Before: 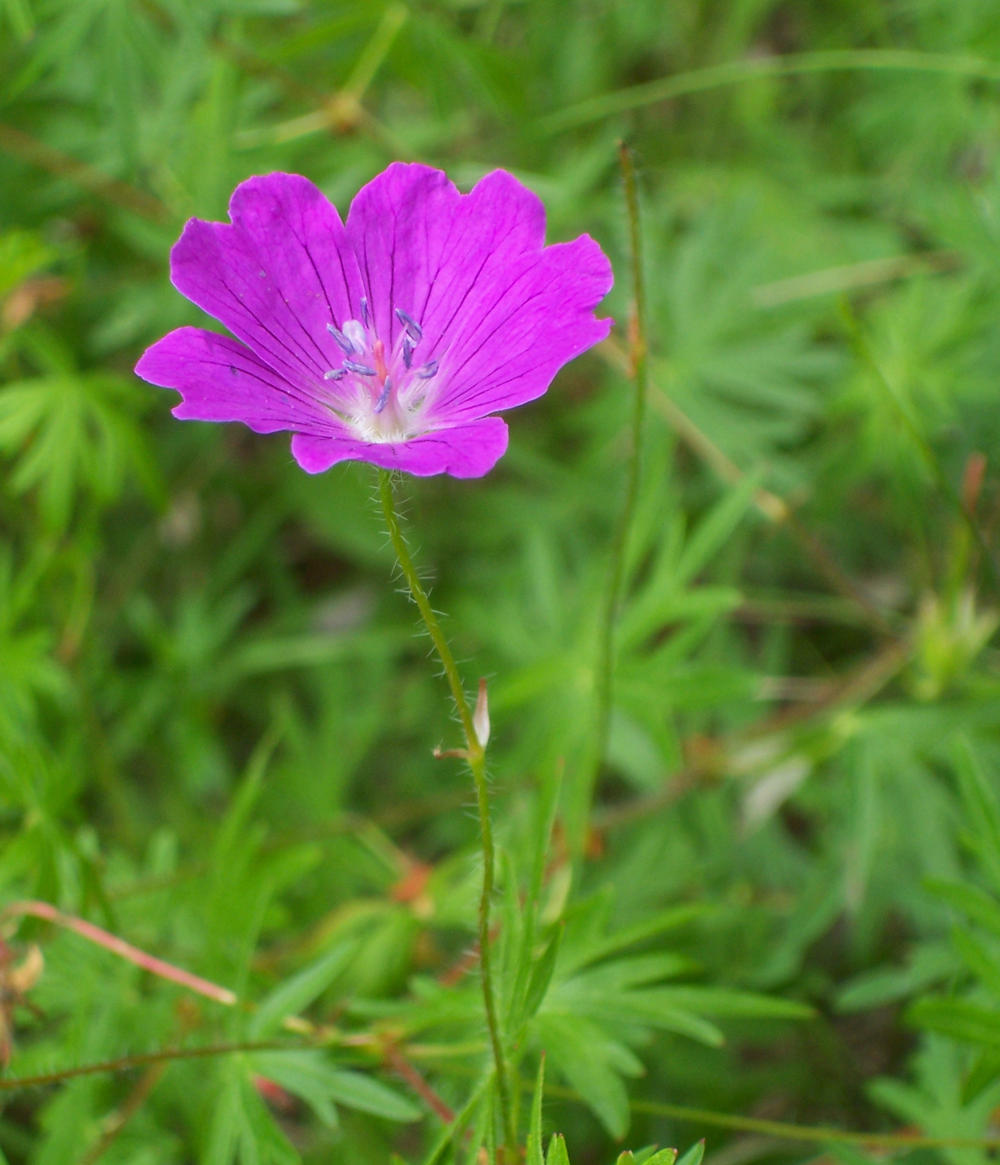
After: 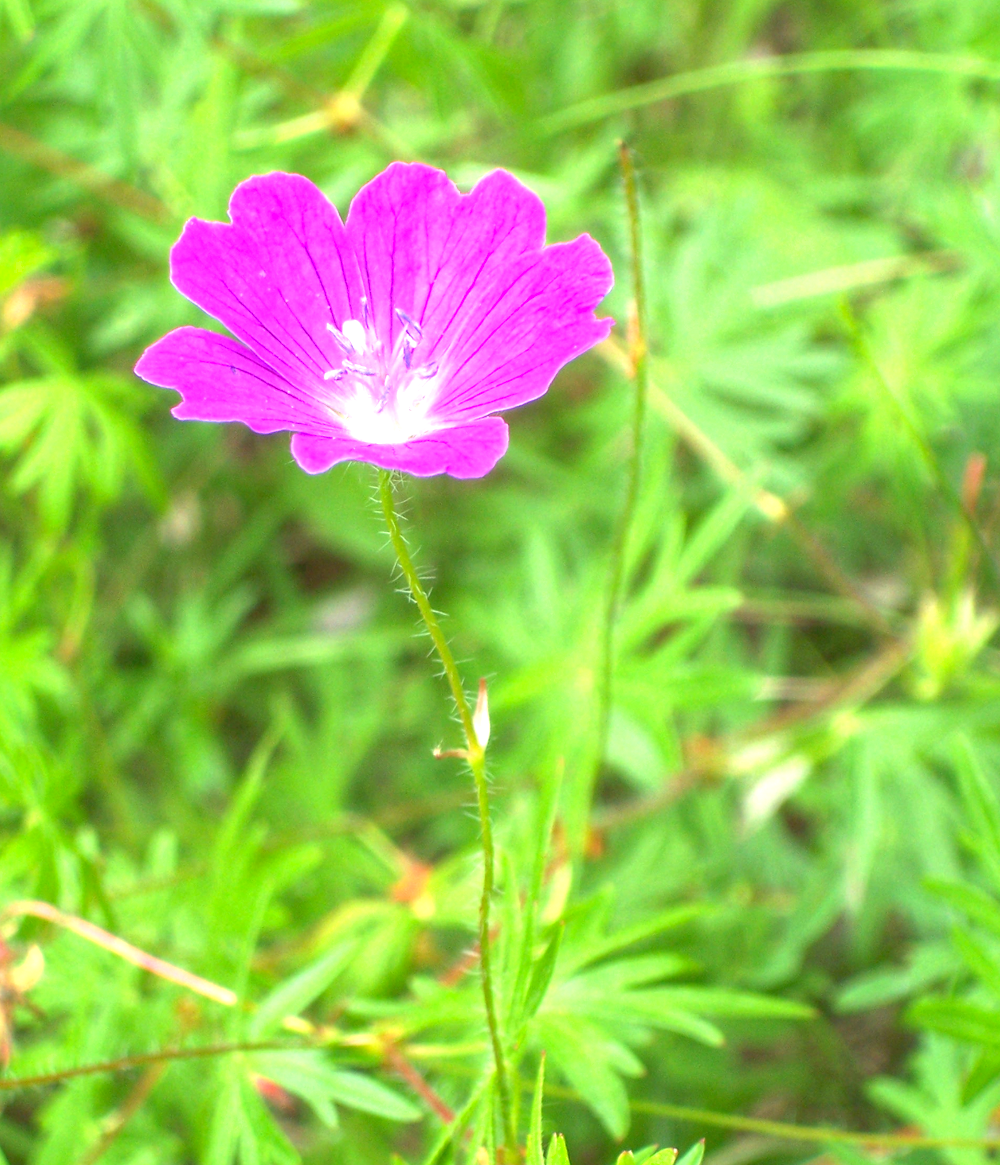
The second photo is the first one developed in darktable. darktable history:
shadows and highlights: shadows 25, highlights -25
exposure: black level correction 0, exposure 1.55 EV, compensate exposure bias true, compensate highlight preservation false
